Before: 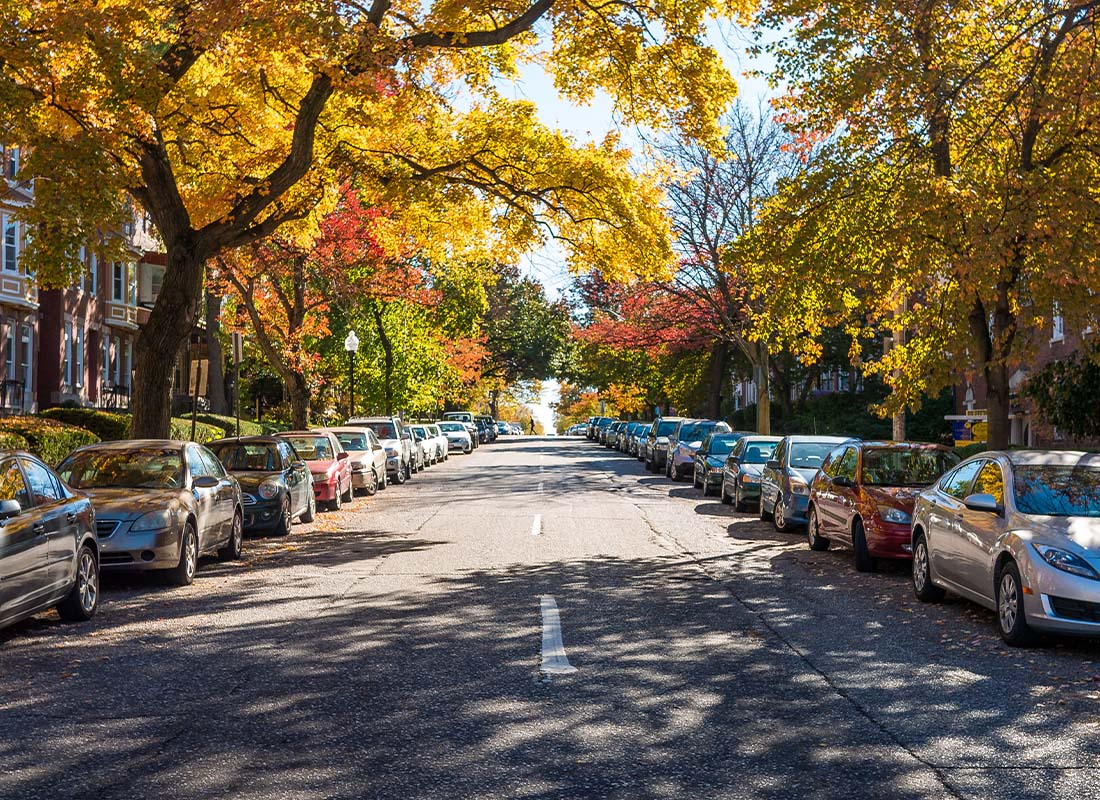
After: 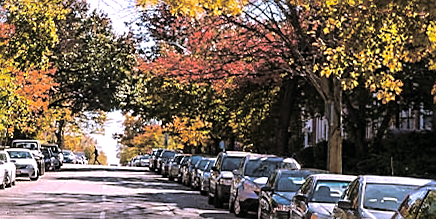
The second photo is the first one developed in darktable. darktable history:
crop: left 31.751%, top 32.172%, right 27.8%, bottom 35.83%
vignetting: fall-off start 116.67%, fall-off radius 59.26%, brightness -0.31, saturation -0.056
sharpen: on, module defaults
white balance: red 1.066, blue 1.119
color balance: lift [0.998, 0.998, 1.001, 1.002], gamma [0.995, 1.025, 0.992, 0.975], gain [0.995, 1.02, 0.997, 0.98]
split-toning: shadows › hue 46.8°, shadows › saturation 0.17, highlights › hue 316.8°, highlights › saturation 0.27, balance -51.82
rotate and perspective: rotation 1.69°, lens shift (vertical) -0.023, lens shift (horizontal) -0.291, crop left 0.025, crop right 0.988, crop top 0.092, crop bottom 0.842
tone curve: curves: ch0 [(0, 0) (0.003, 0.008) (0.011, 0.01) (0.025, 0.012) (0.044, 0.023) (0.069, 0.033) (0.1, 0.046) (0.136, 0.075) (0.177, 0.116) (0.224, 0.171) (0.277, 0.235) (0.335, 0.312) (0.399, 0.397) (0.468, 0.466) (0.543, 0.54) (0.623, 0.62) (0.709, 0.701) (0.801, 0.782) (0.898, 0.877) (1, 1)], preserve colors none
